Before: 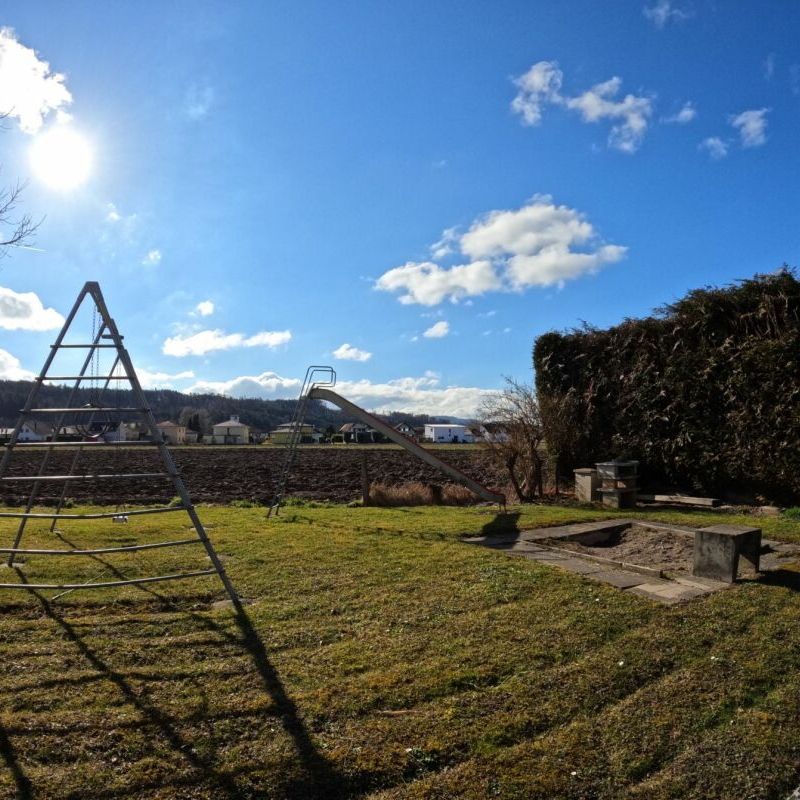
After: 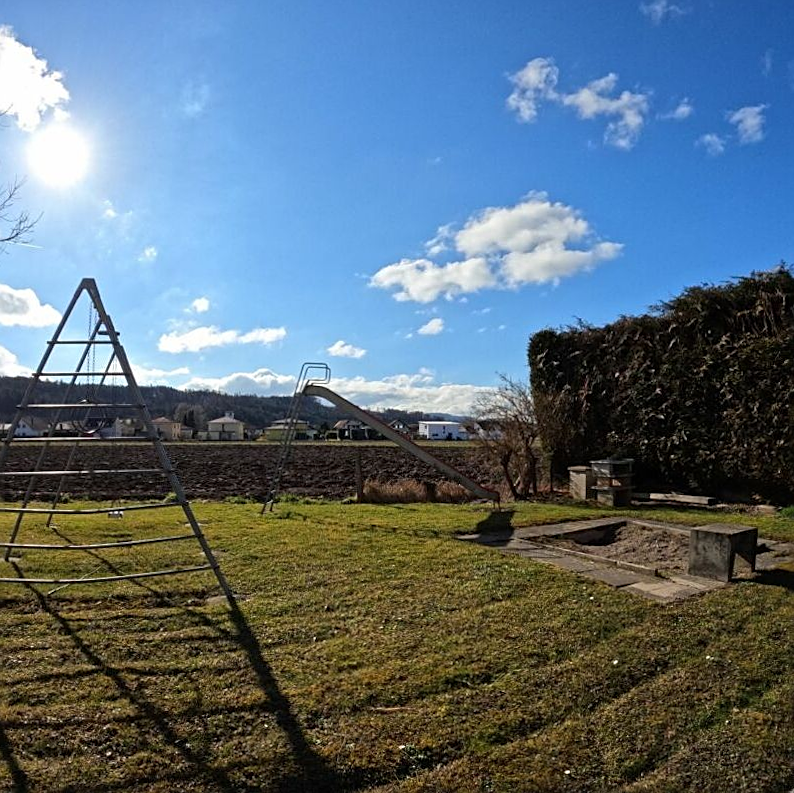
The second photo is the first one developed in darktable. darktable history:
rotate and perspective: rotation 0.192°, lens shift (horizontal) -0.015, crop left 0.005, crop right 0.996, crop top 0.006, crop bottom 0.99
sharpen: on, module defaults
